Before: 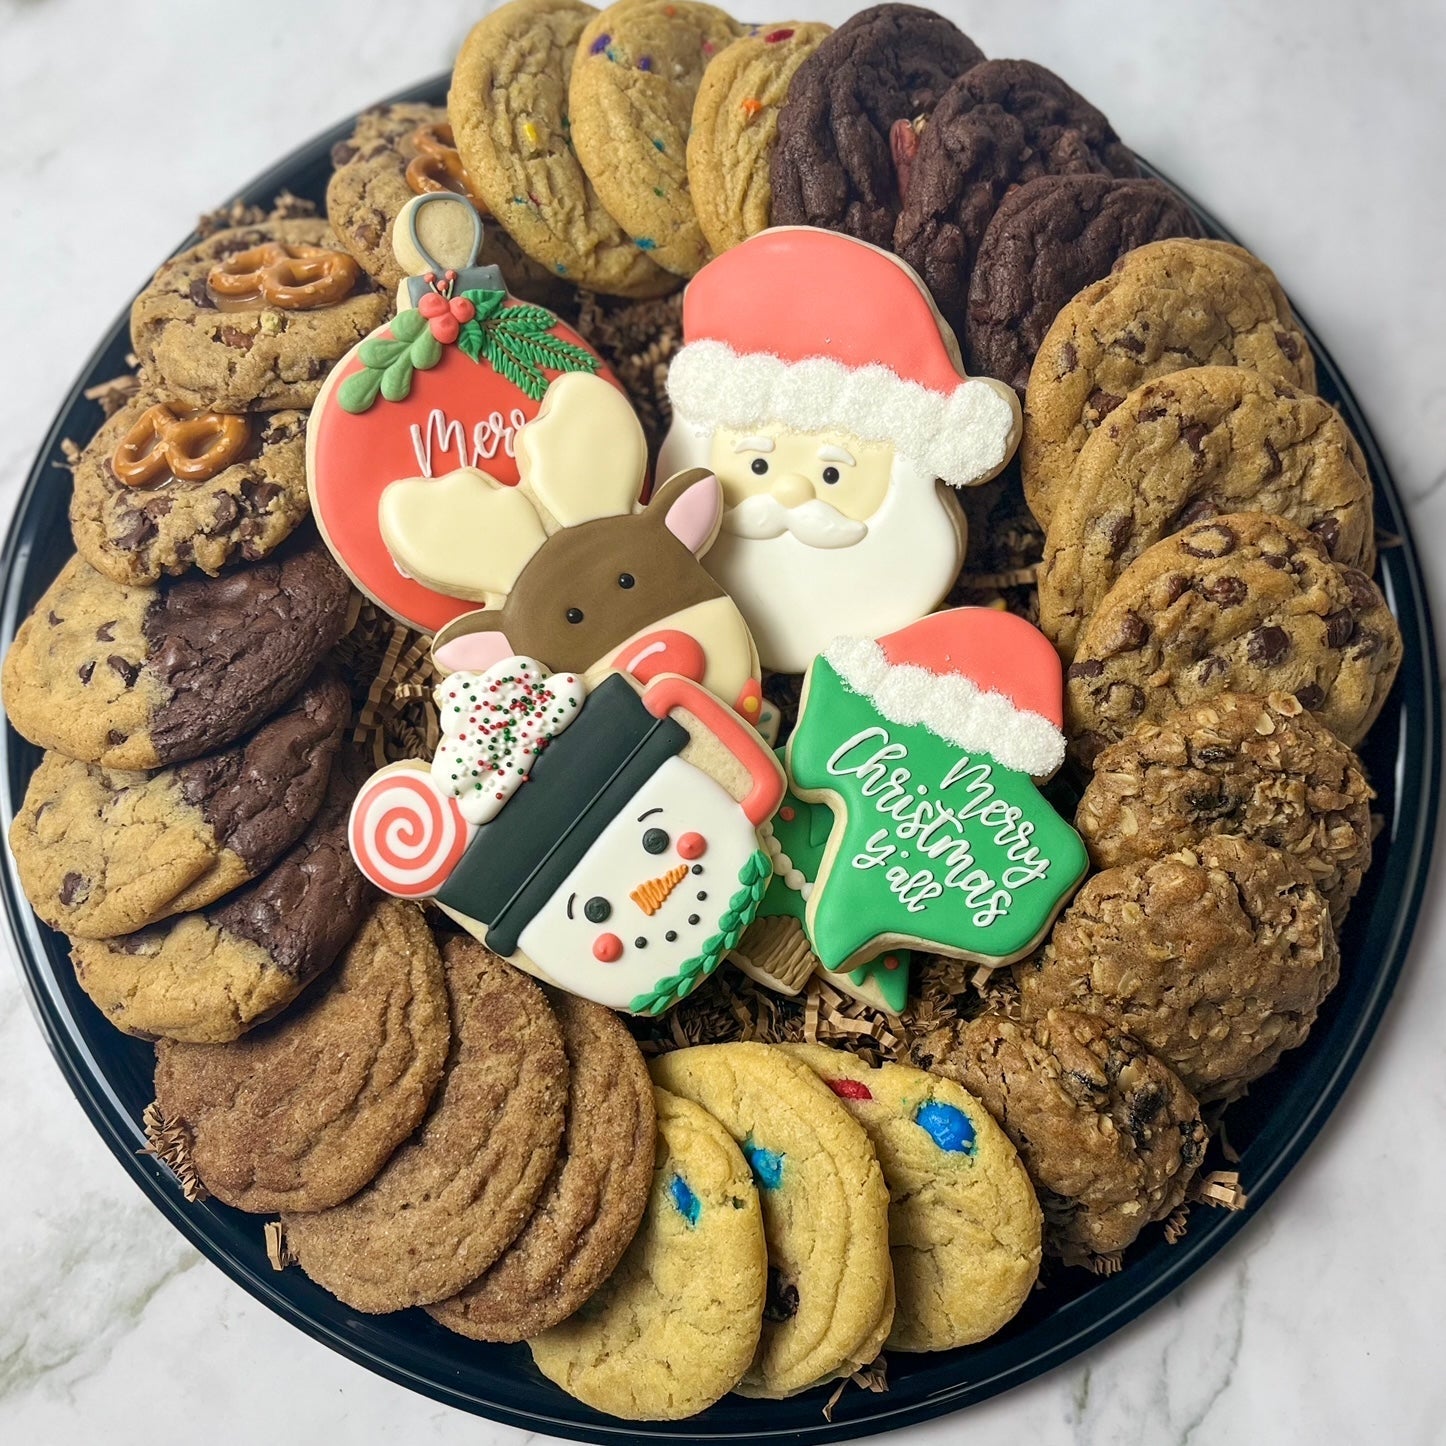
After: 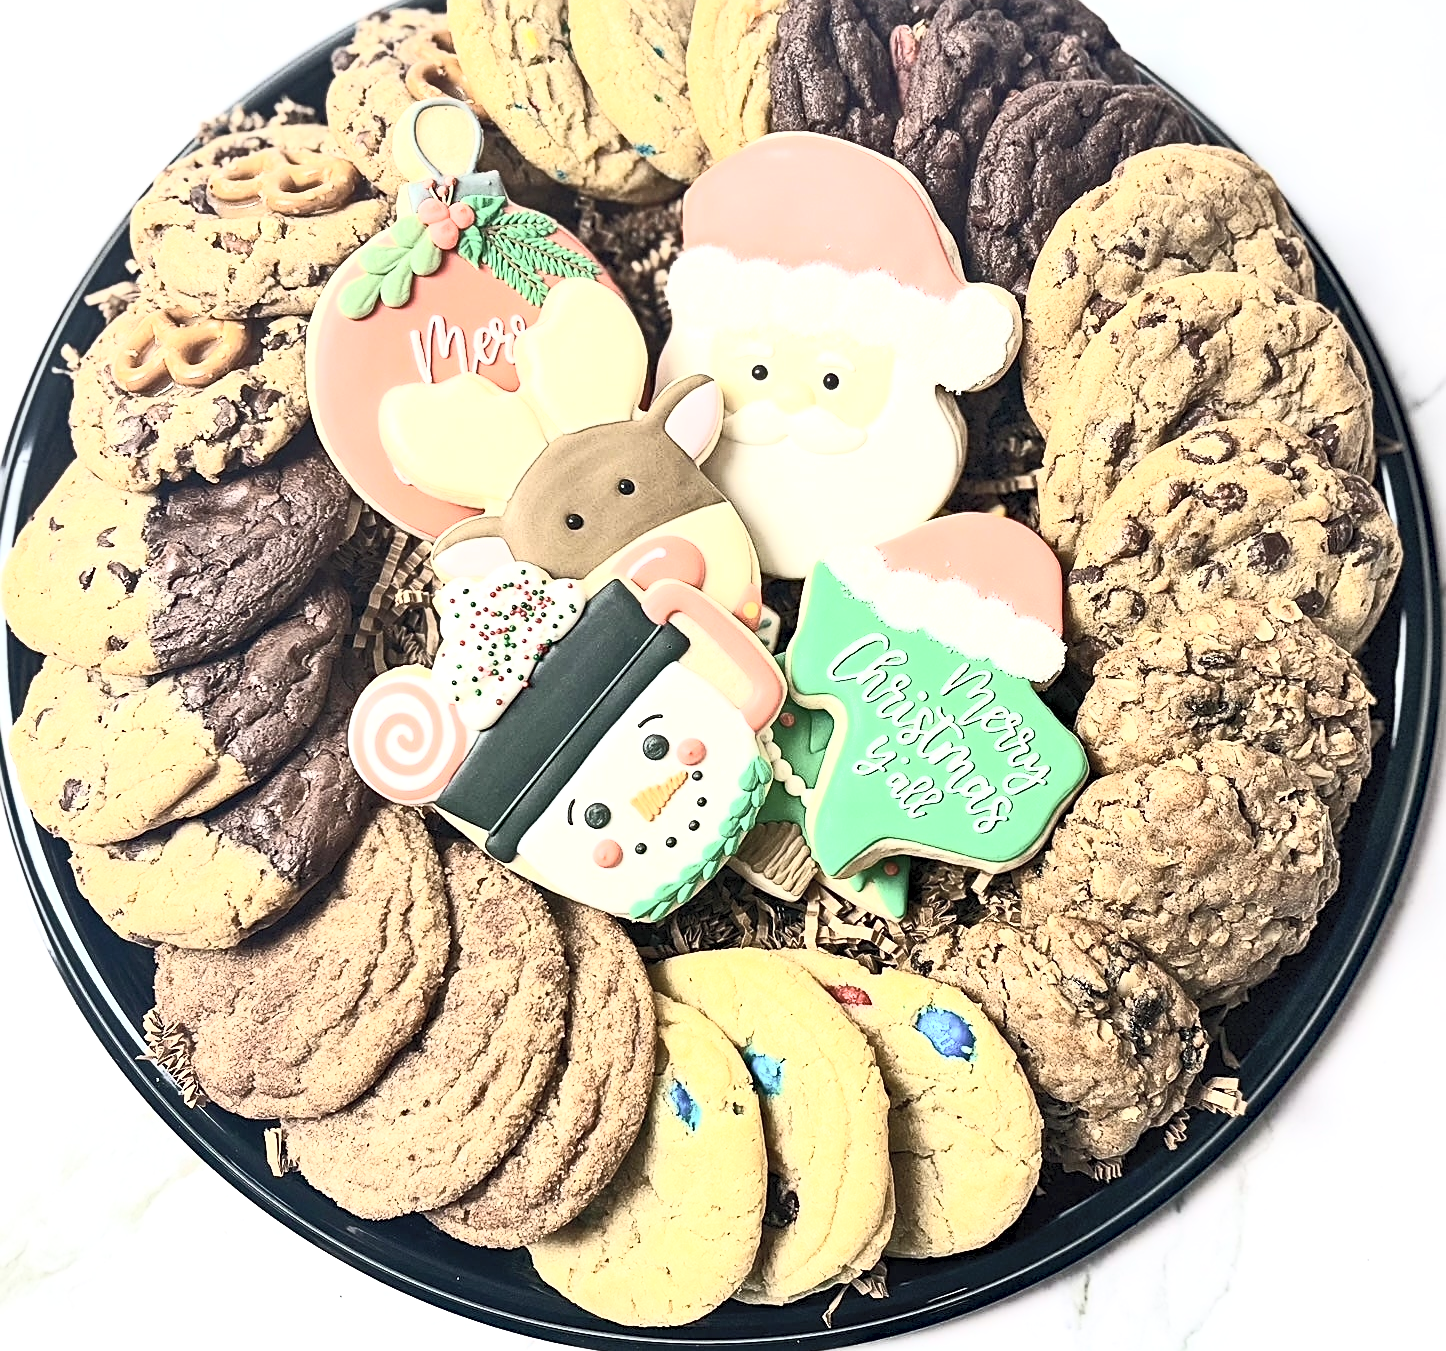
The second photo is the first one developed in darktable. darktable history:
crop and rotate: top 6.543%
sharpen: on, module defaults
exposure: black level correction 0, exposure 0.857 EV, compensate exposure bias true, compensate highlight preservation false
shadows and highlights: shadows 31.69, highlights -32.53, soften with gaussian
haze removal: compatibility mode true, adaptive false
contrast brightness saturation: contrast 0.559, brightness 0.566, saturation -0.337
